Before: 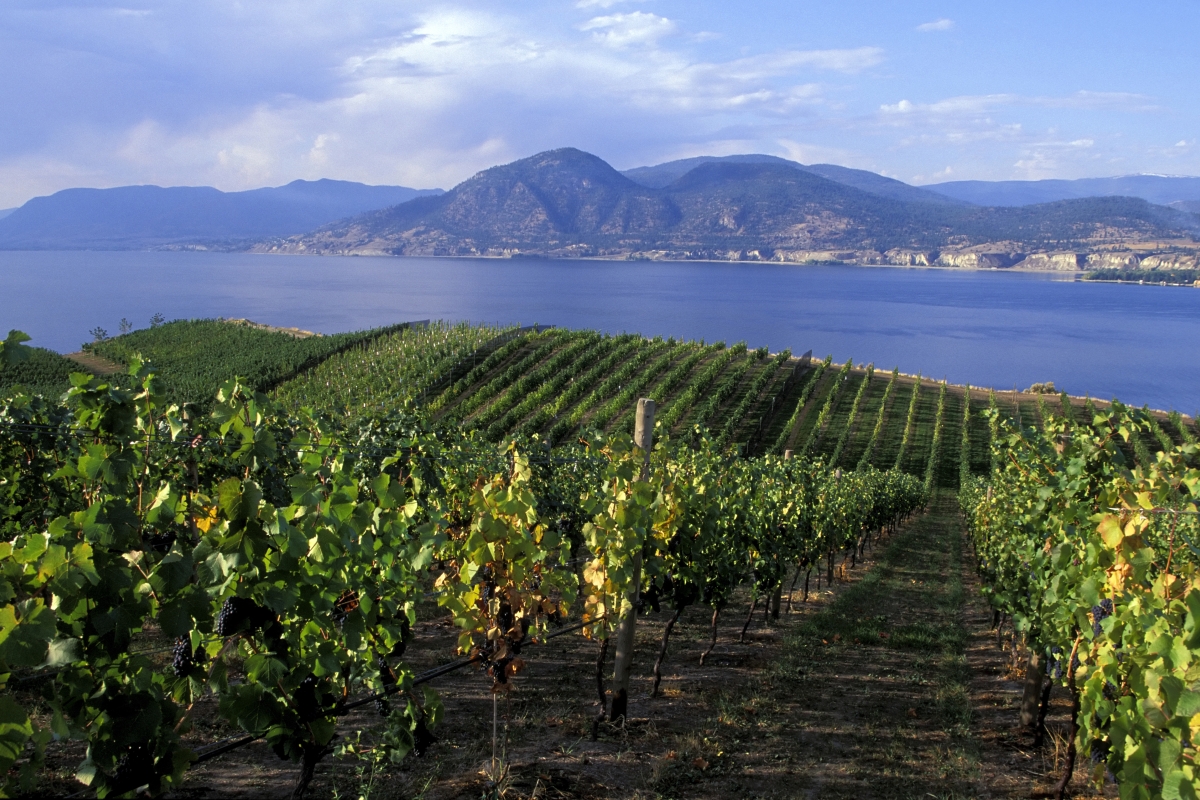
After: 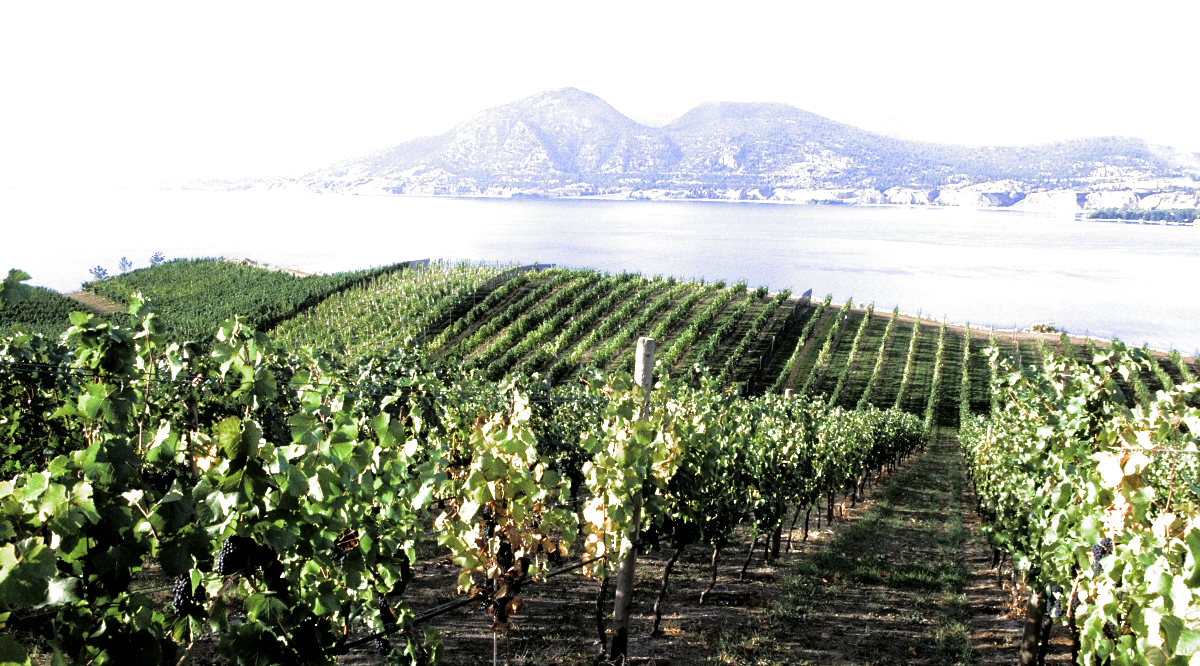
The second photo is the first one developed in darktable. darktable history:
filmic rgb: black relative exposure -8.2 EV, white relative exposure 2.2 EV, threshold 3 EV, hardness 7.11, latitude 75%, contrast 1.325, highlights saturation mix -2%, shadows ↔ highlights balance 30%, preserve chrominance RGB euclidean norm, color science v5 (2021), contrast in shadows safe, contrast in highlights safe, enable highlight reconstruction true
grain: coarseness 0.09 ISO
crop: top 7.625%, bottom 8.027%
exposure: black level correction 0, exposure 1.5 EV, compensate exposure bias true, compensate highlight preservation false
